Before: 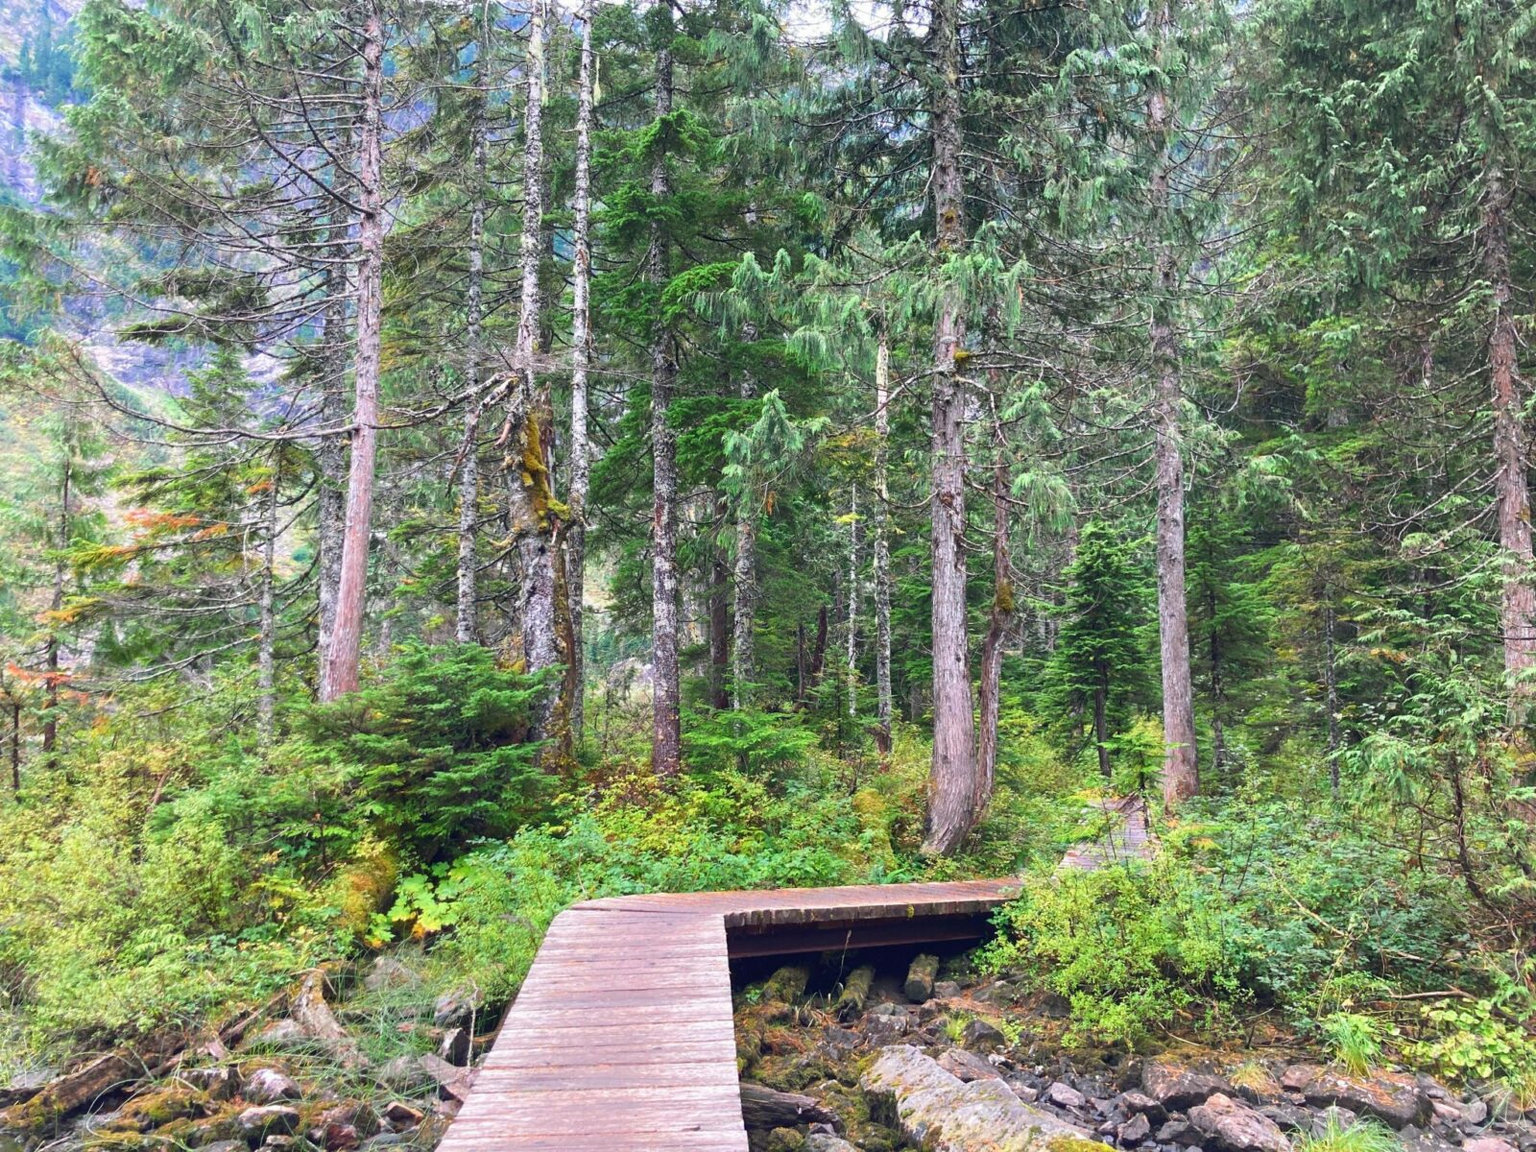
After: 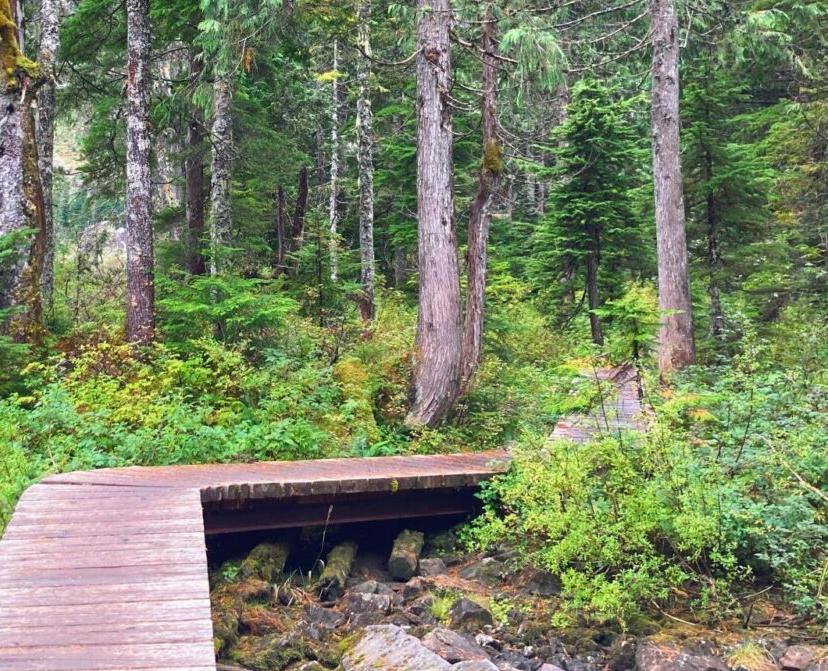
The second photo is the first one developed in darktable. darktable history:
crop: left 34.633%, top 38.702%, right 13.598%, bottom 5.332%
